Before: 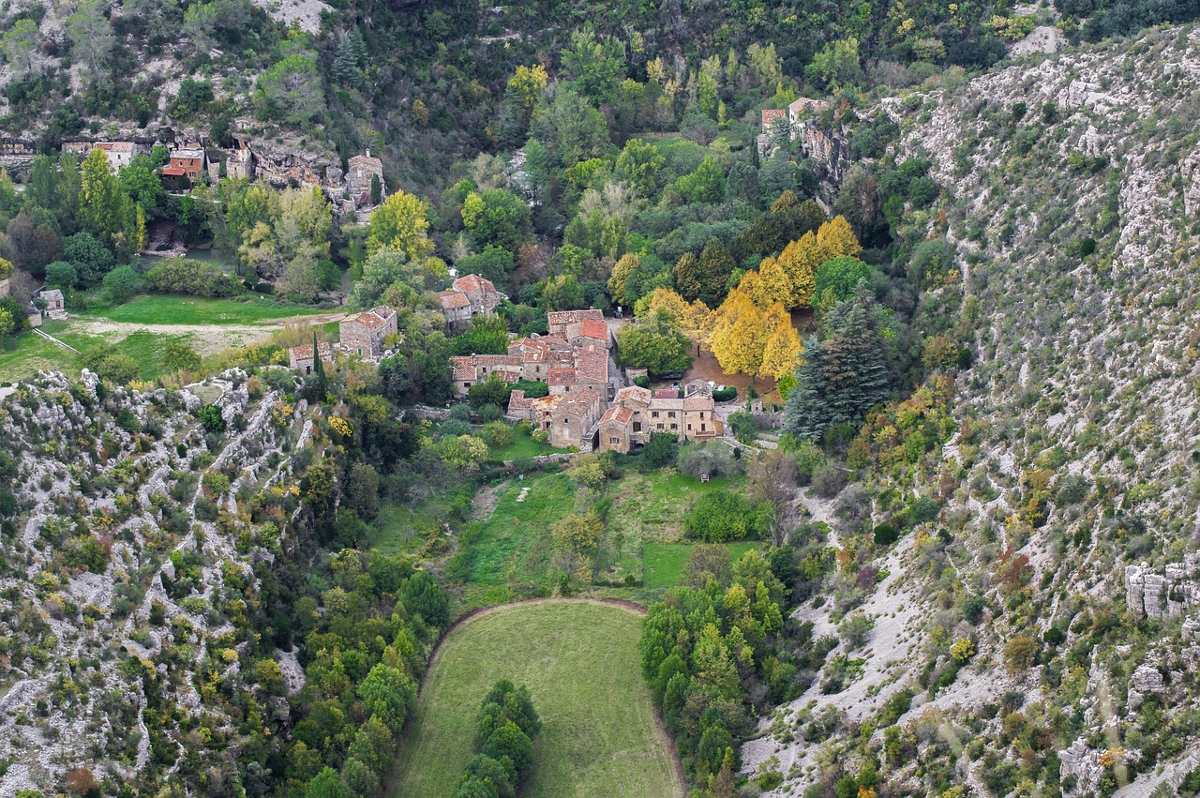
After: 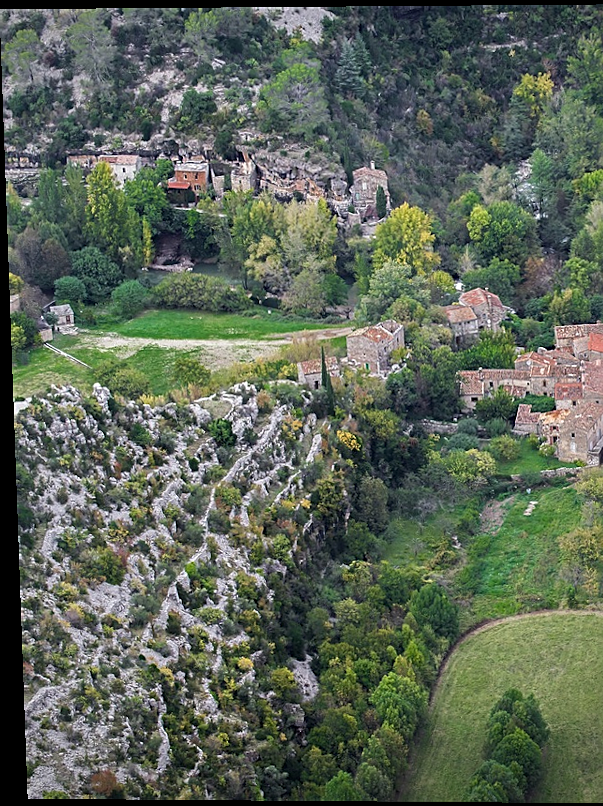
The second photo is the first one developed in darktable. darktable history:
crop and rotate: left 0%, top 0%, right 50.845%
vignetting: fall-off start 97.23%, saturation -0.024, center (-0.033, -0.042), width/height ratio 1.179, unbound false
sharpen: on, module defaults
rotate and perspective: lens shift (vertical) 0.048, lens shift (horizontal) -0.024, automatic cropping off
